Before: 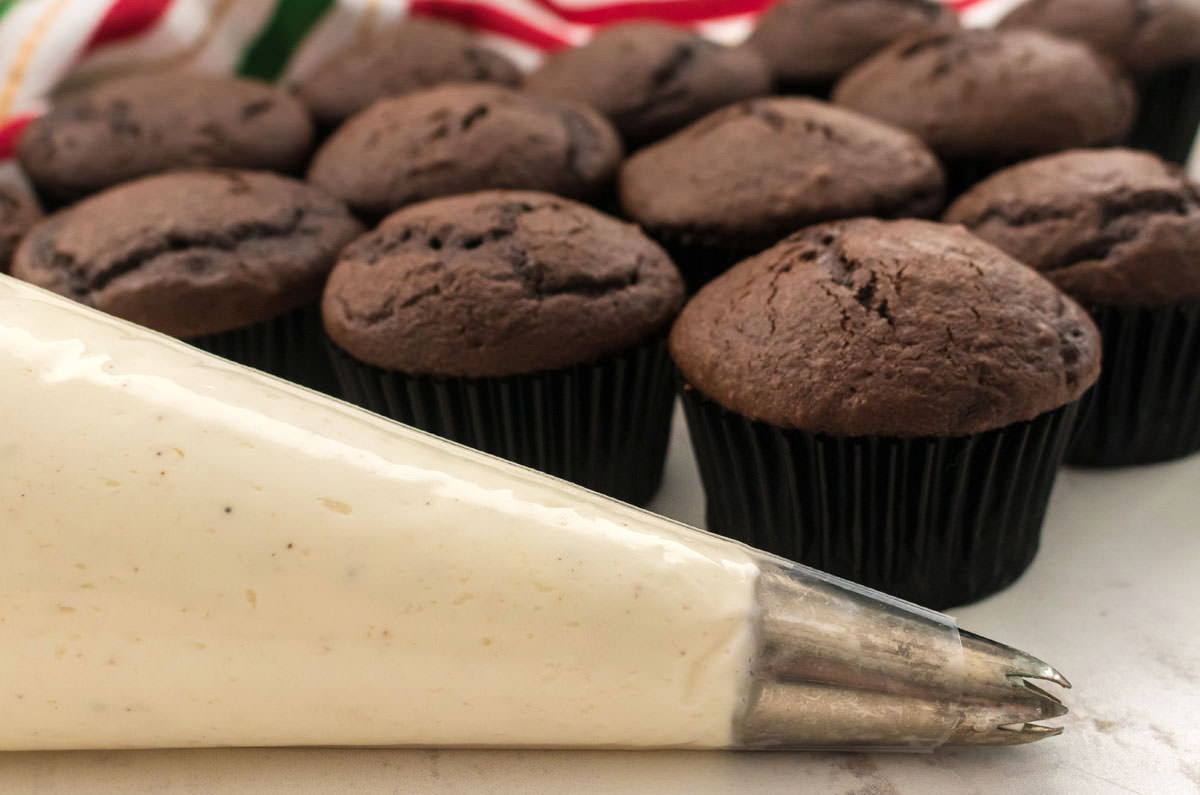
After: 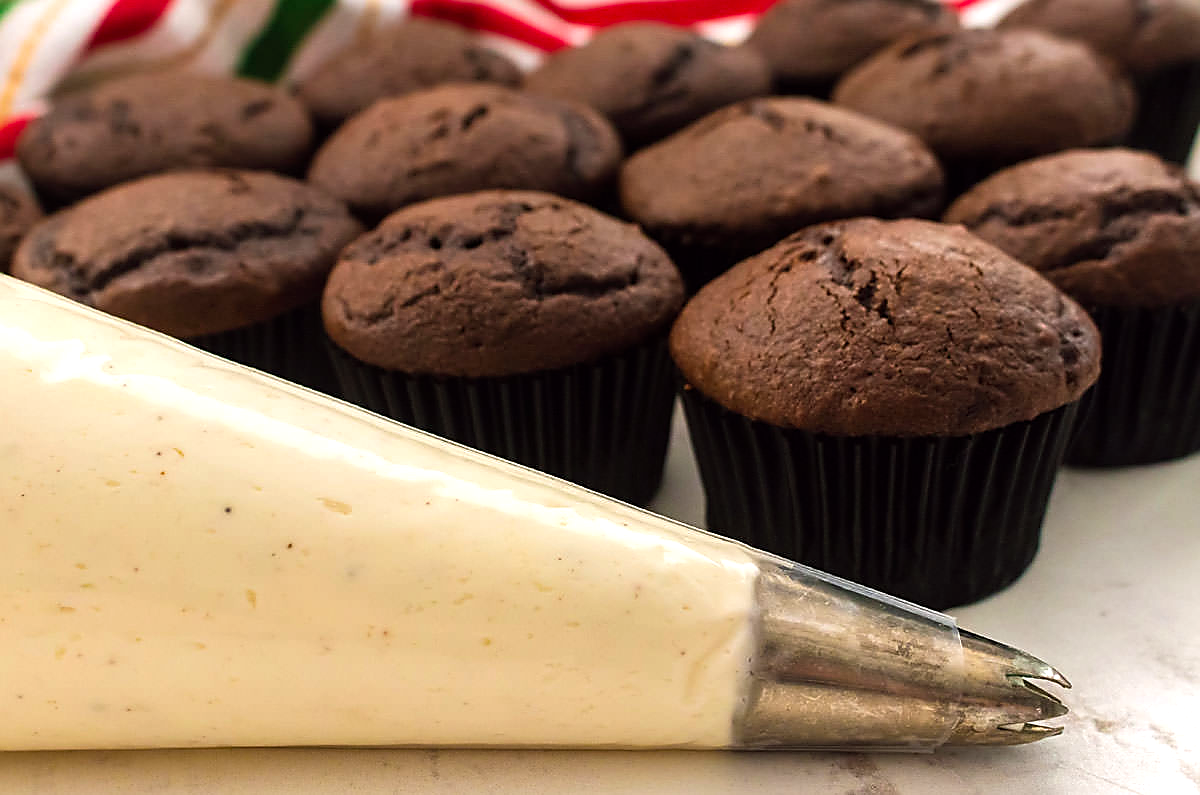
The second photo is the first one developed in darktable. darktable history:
sharpen: radius 1.4, amount 1.25, threshold 0.7
color balance: lift [1, 1.001, 0.999, 1.001], gamma [1, 1.004, 1.007, 0.993], gain [1, 0.991, 0.987, 1.013], contrast 10%, output saturation 120%
